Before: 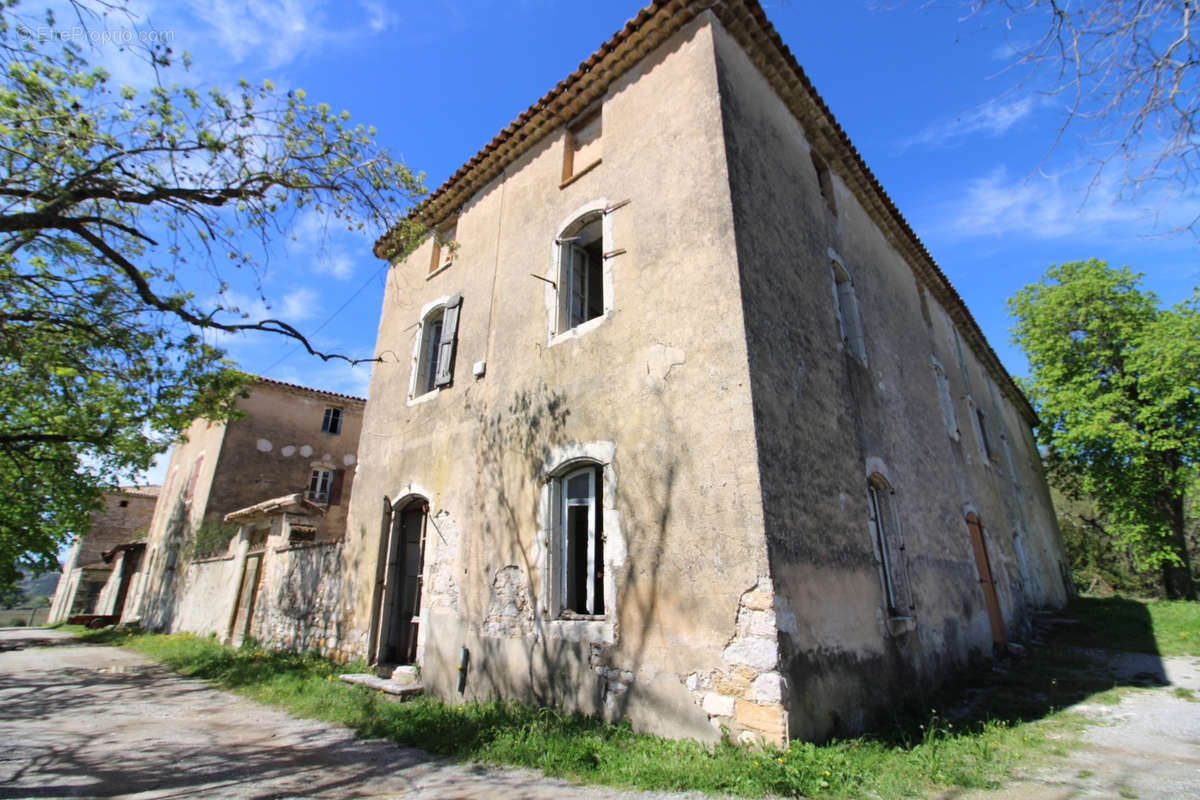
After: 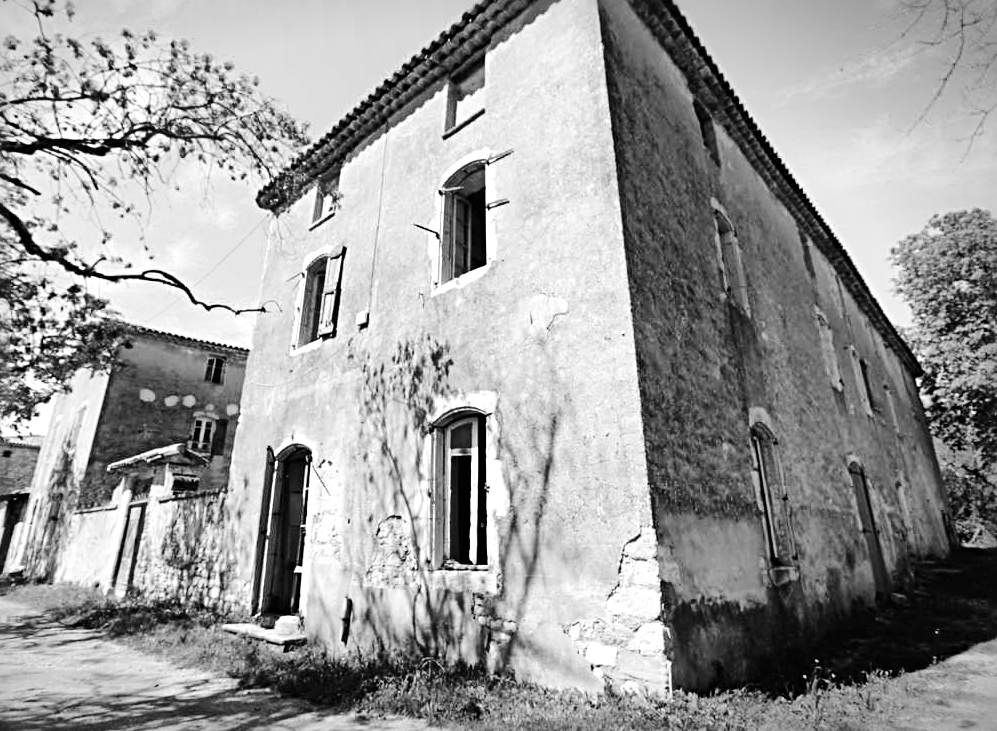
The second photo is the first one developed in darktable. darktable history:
tone curve: curves: ch0 [(0, 0.003) (0.113, 0.081) (0.207, 0.184) (0.515, 0.612) (0.712, 0.793) (0.984, 0.961)]; ch1 [(0, 0) (0.172, 0.123) (0.317, 0.272) (0.414, 0.382) (0.476, 0.479) (0.505, 0.498) (0.534, 0.534) (0.621, 0.65) (0.709, 0.764) (1, 1)]; ch2 [(0, 0) (0.411, 0.424) (0.505, 0.505) (0.521, 0.524) (0.537, 0.57) (0.65, 0.699) (1, 1)], color space Lab, linked channels, preserve colors none
crop: left 9.777%, top 6.343%, right 7.121%, bottom 2.249%
color calibration: output gray [0.253, 0.26, 0.487, 0], gray › normalize channels true, illuminant as shot in camera, x 0.378, y 0.381, temperature 4091.25 K, gamut compression 0.004
sharpen: radius 3.998
shadows and highlights: low approximation 0.01, soften with gaussian
tone equalizer: -8 EV -0.38 EV, -7 EV -0.387 EV, -6 EV -0.317 EV, -5 EV -0.183 EV, -3 EV 0.229 EV, -2 EV 0.345 EV, -1 EV 0.379 EV, +0 EV 0.446 EV
vignetting: fall-off start 99.16%, center (-0.149, 0.011), width/height ratio 1.319
